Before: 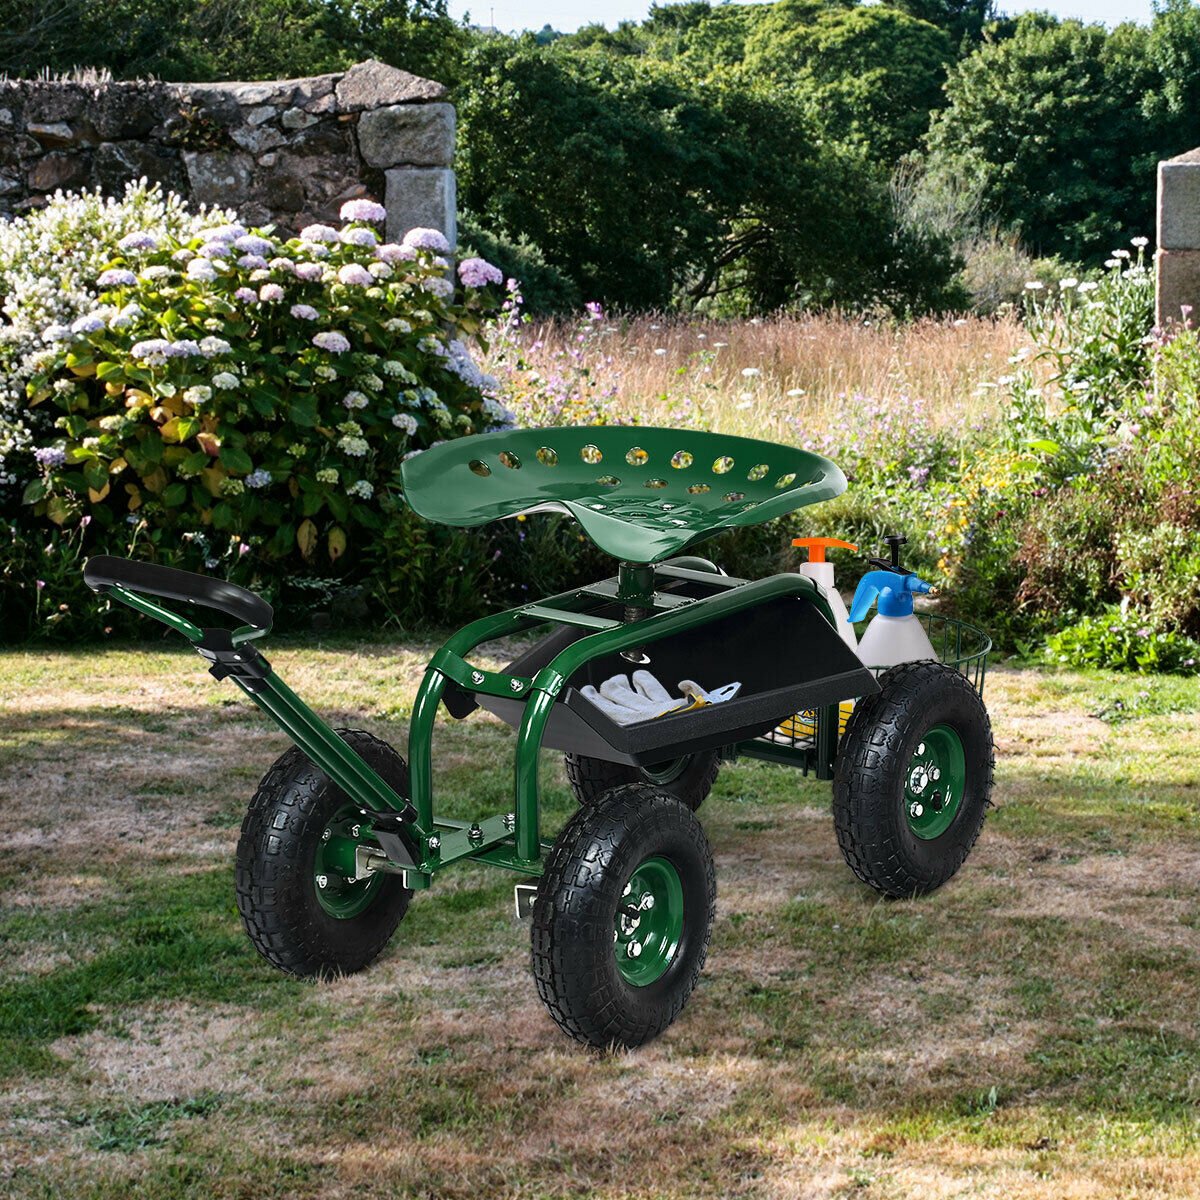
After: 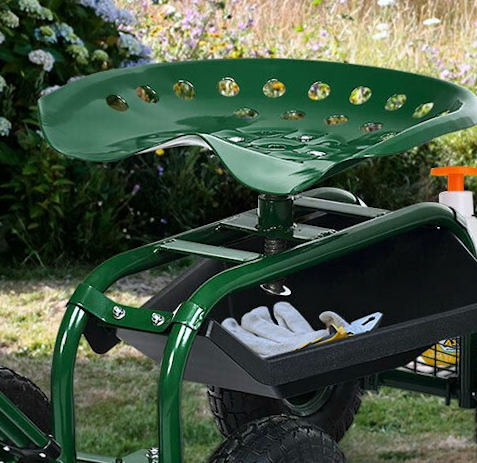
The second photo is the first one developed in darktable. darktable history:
crop: left 30%, top 30%, right 30%, bottom 30%
rotate and perspective: rotation -1°, crop left 0.011, crop right 0.989, crop top 0.025, crop bottom 0.975
white balance: red 0.982, blue 1.018
